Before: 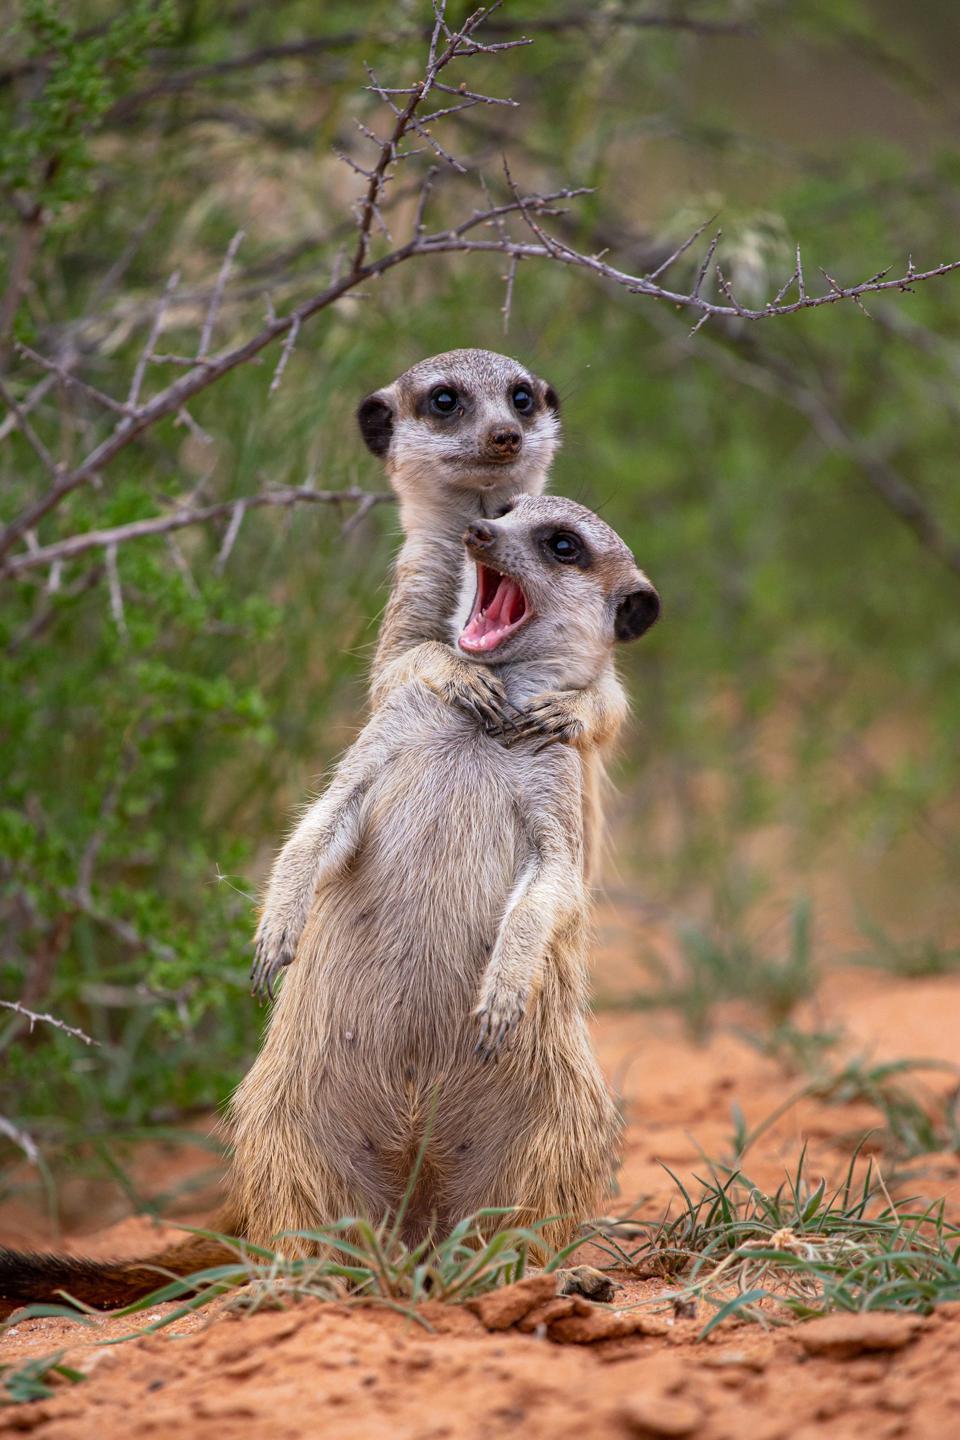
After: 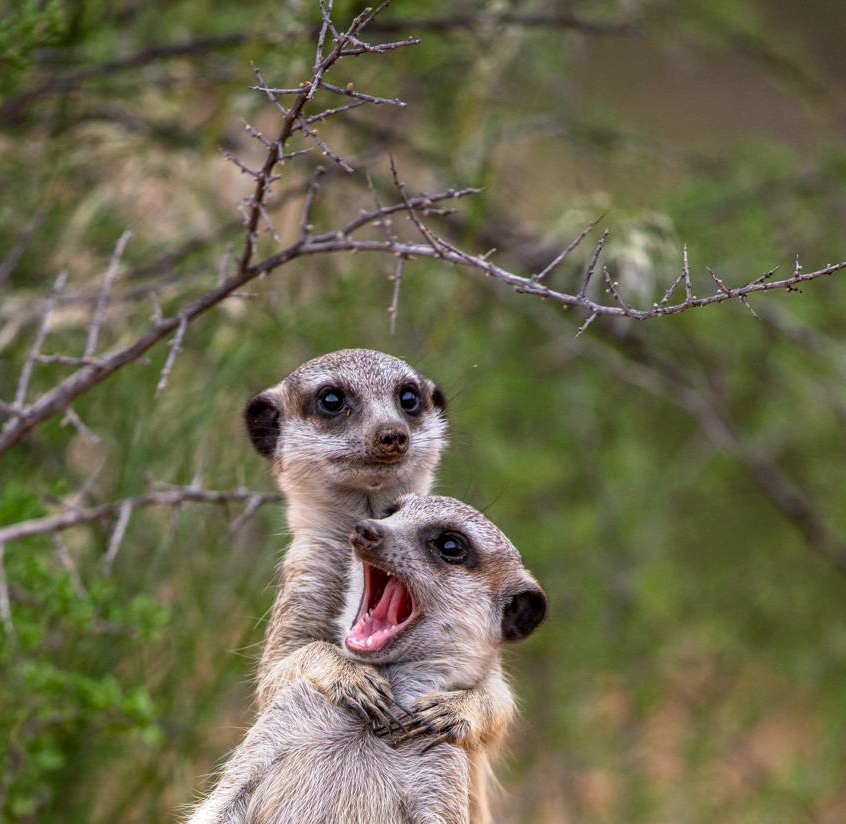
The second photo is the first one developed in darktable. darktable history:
local contrast: on, module defaults
crop and rotate: left 11.812%, bottom 42.776%
rgb levels: preserve colors max RGB
